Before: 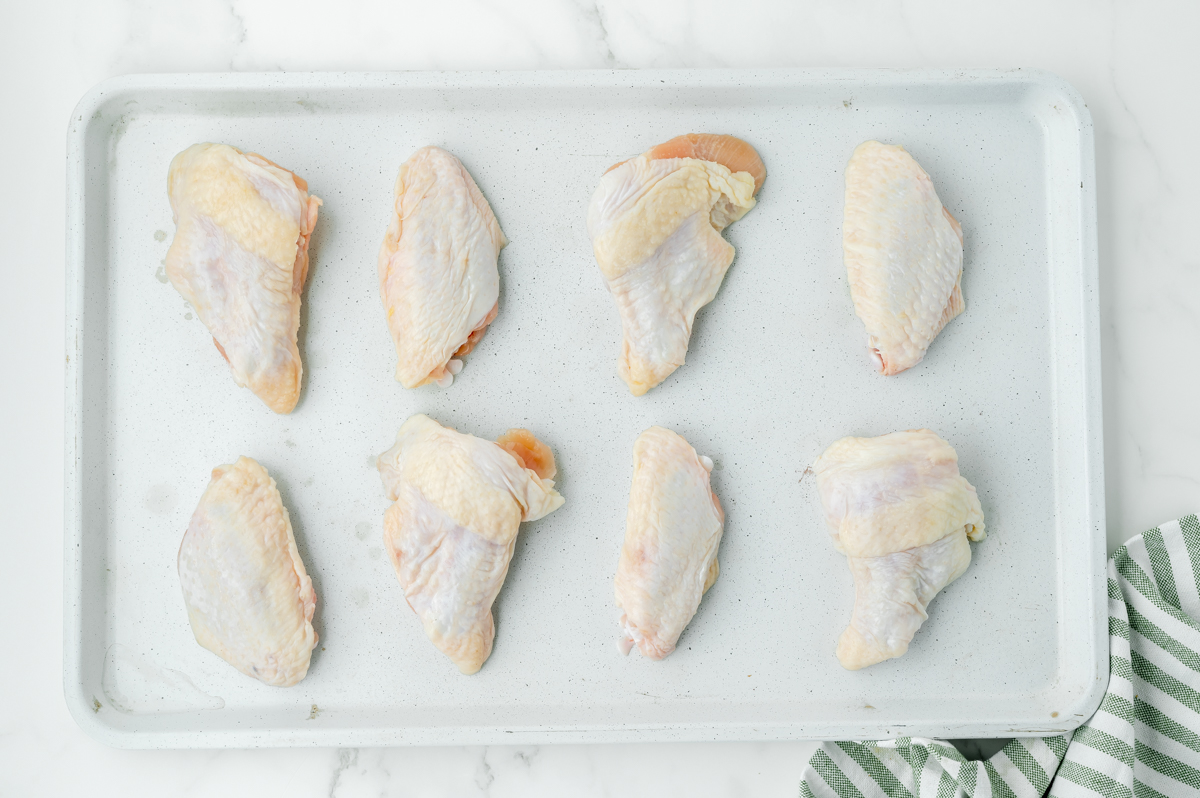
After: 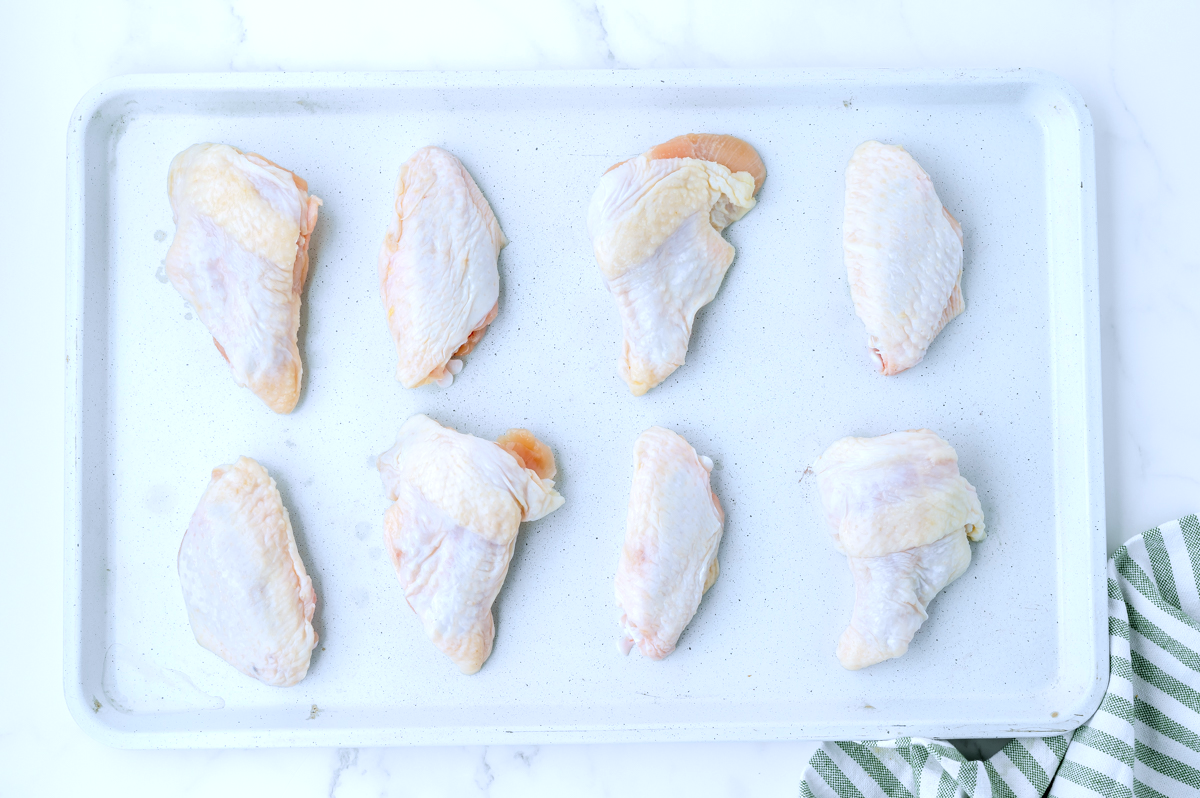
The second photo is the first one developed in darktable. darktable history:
exposure: exposure 0.205 EV, compensate exposure bias true, compensate highlight preservation false
color calibration: illuminant as shot in camera, x 0.37, y 0.382, temperature 4317.14 K
